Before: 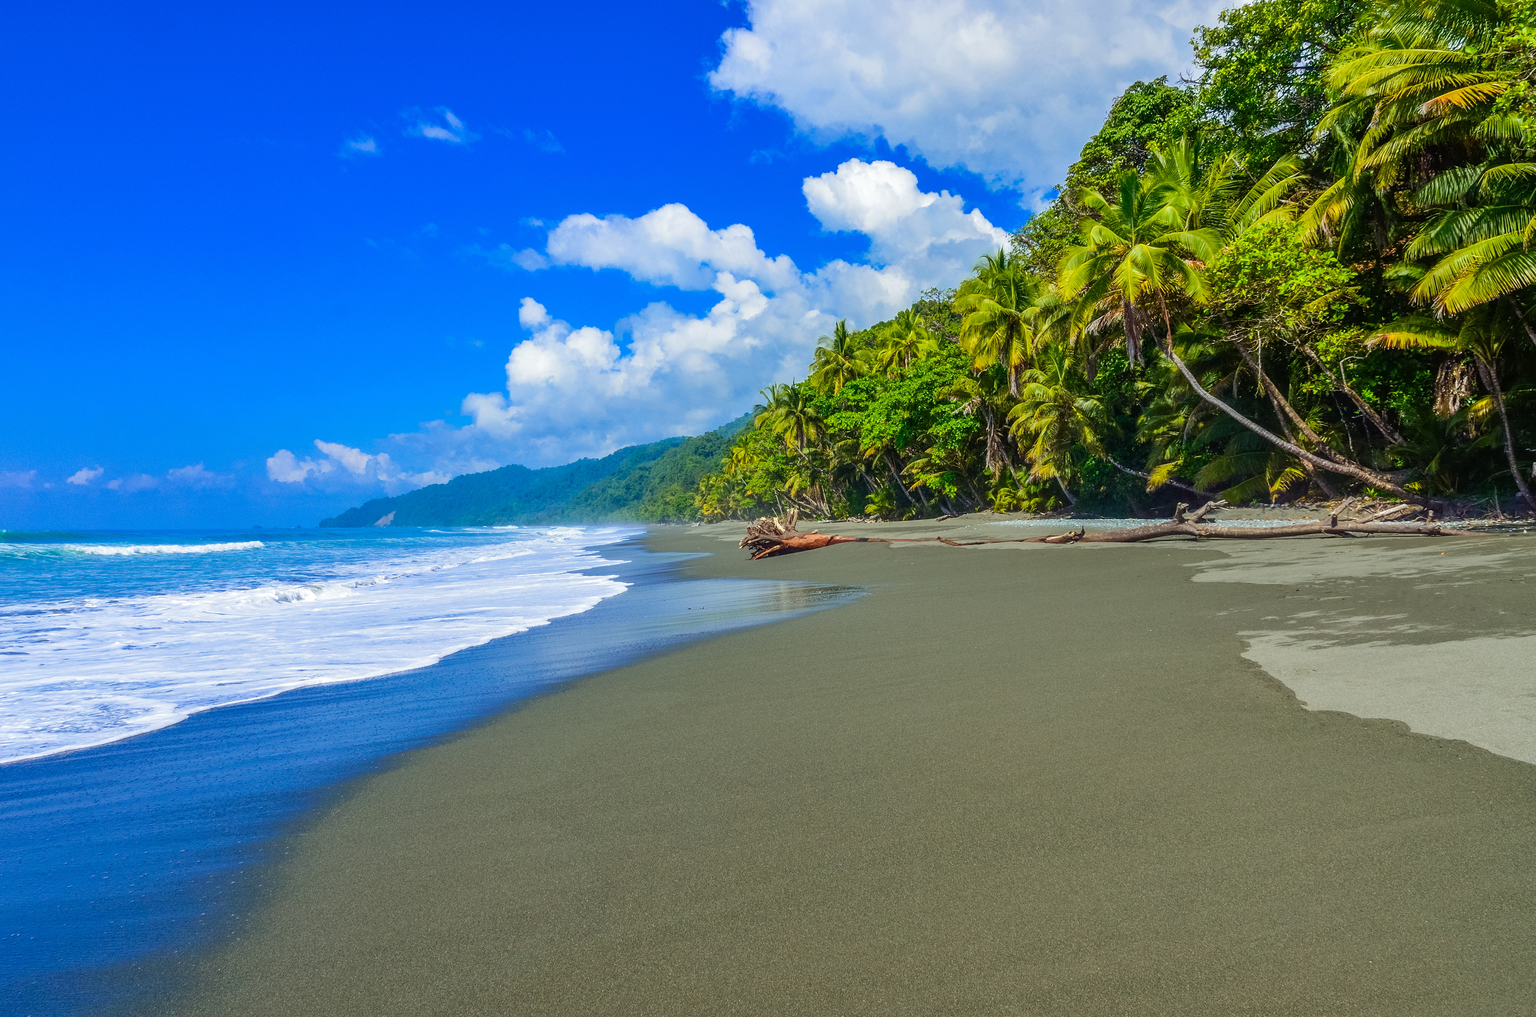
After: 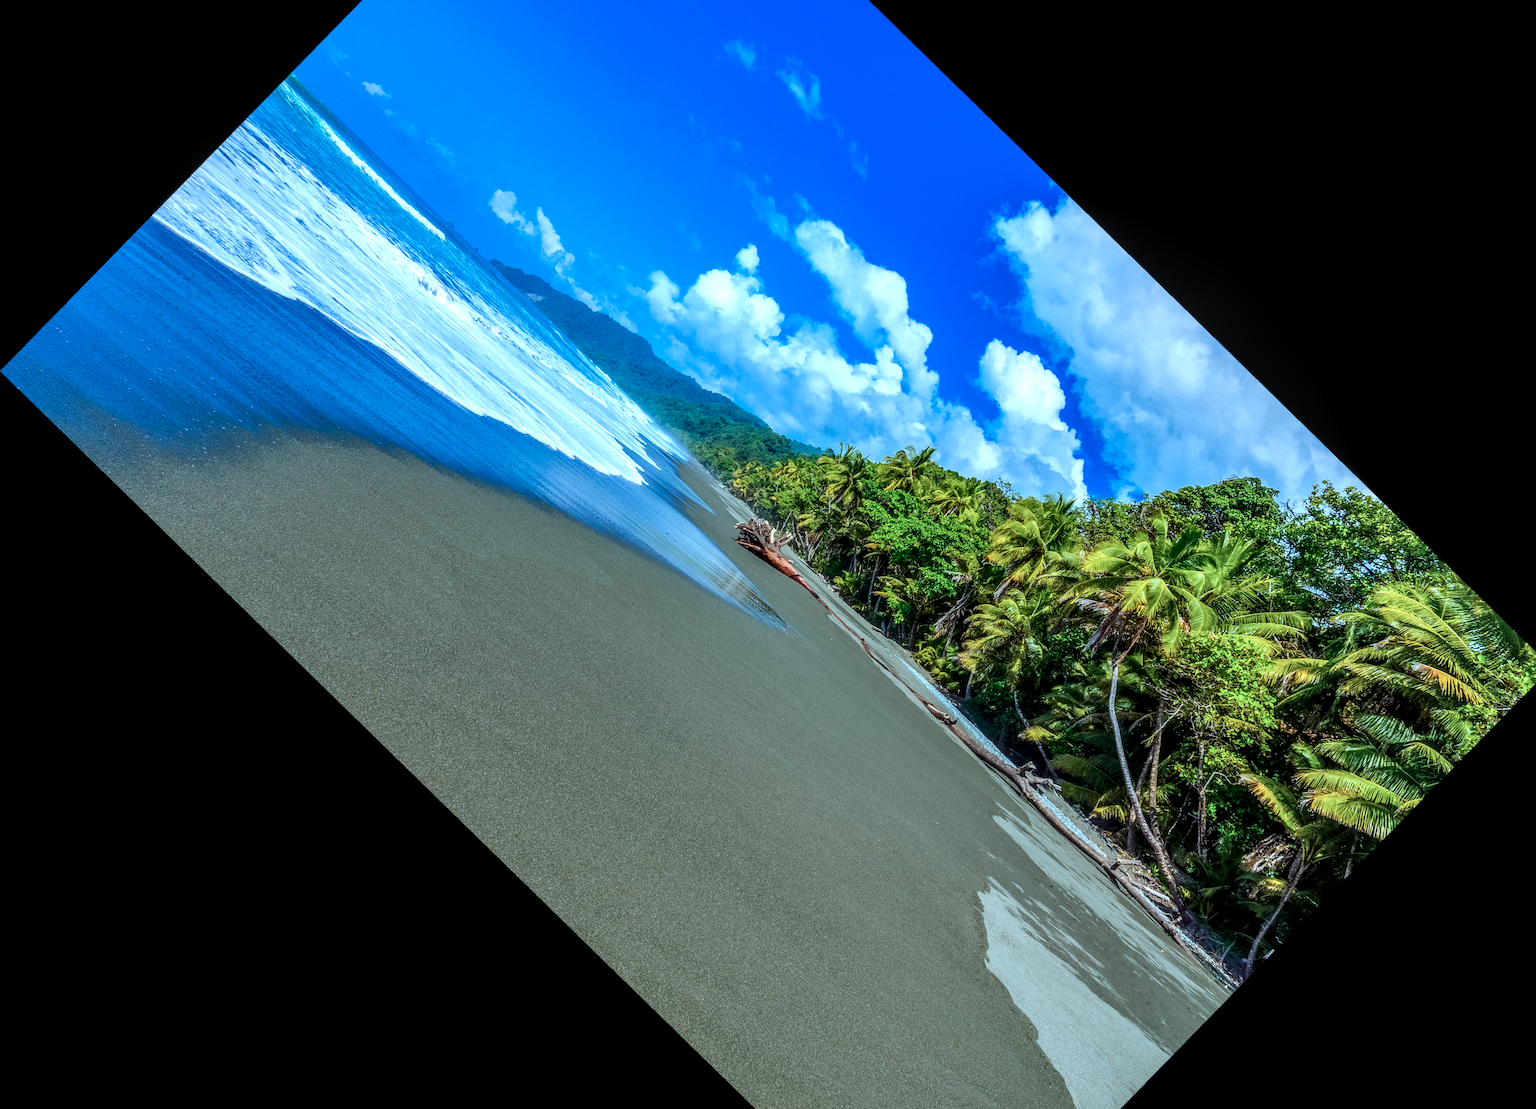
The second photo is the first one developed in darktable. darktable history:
shadows and highlights: radius 126.76, shadows 21.29, highlights -21.3, low approximation 0.01
local contrast: detail 160%
crop and rotate: angle -44.32°, top 16.387%, right 0.949%, bottom 11.754%
color correction: highlights a* -8.7, highlights b* -23.01
